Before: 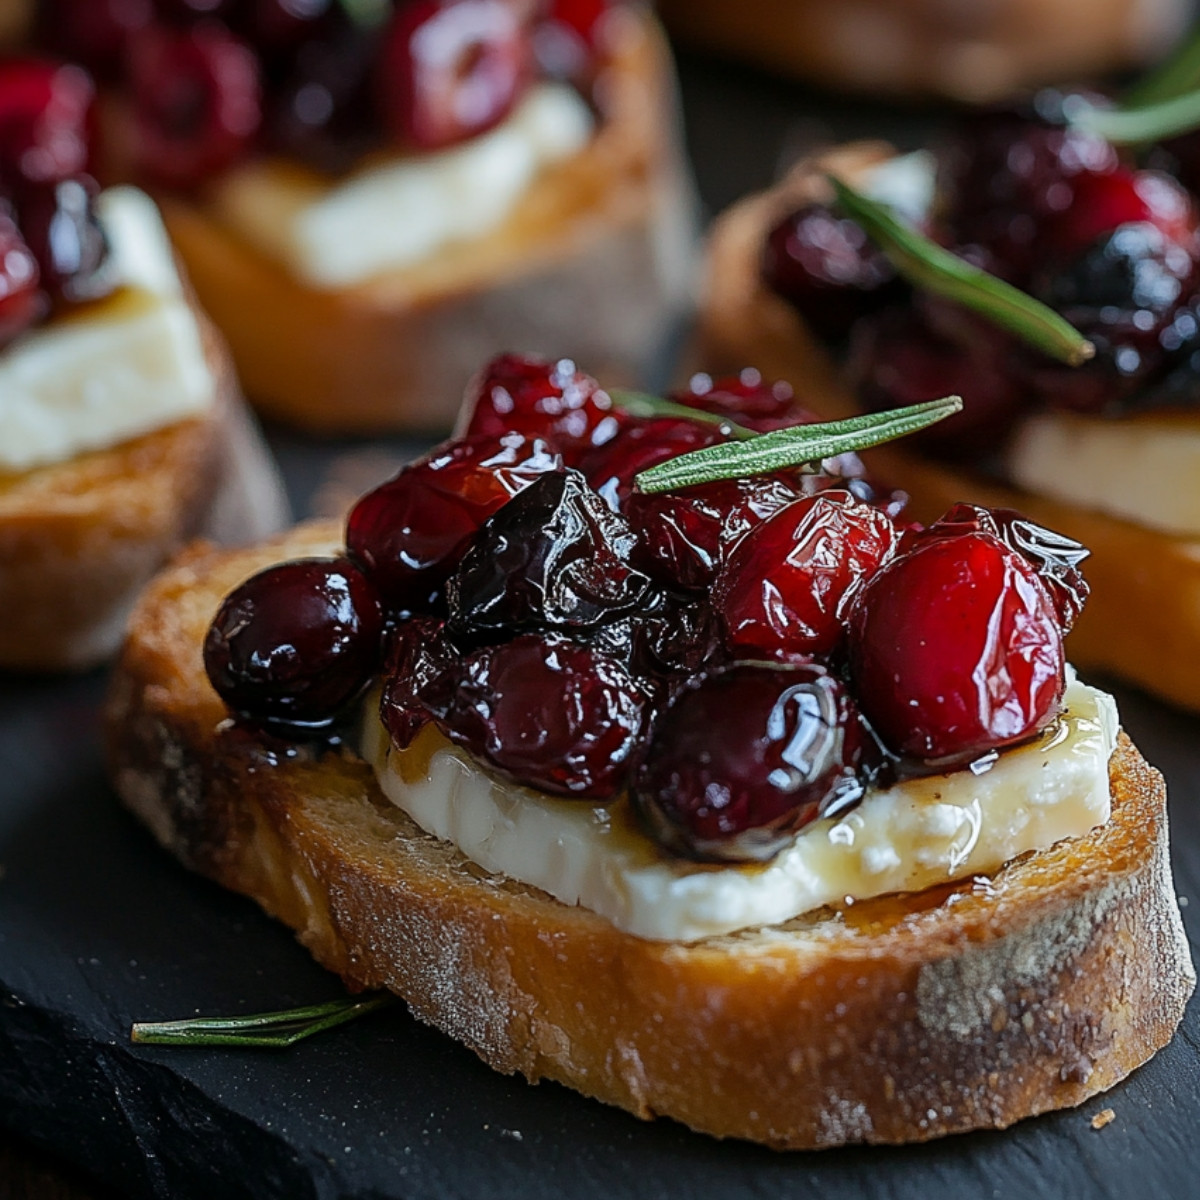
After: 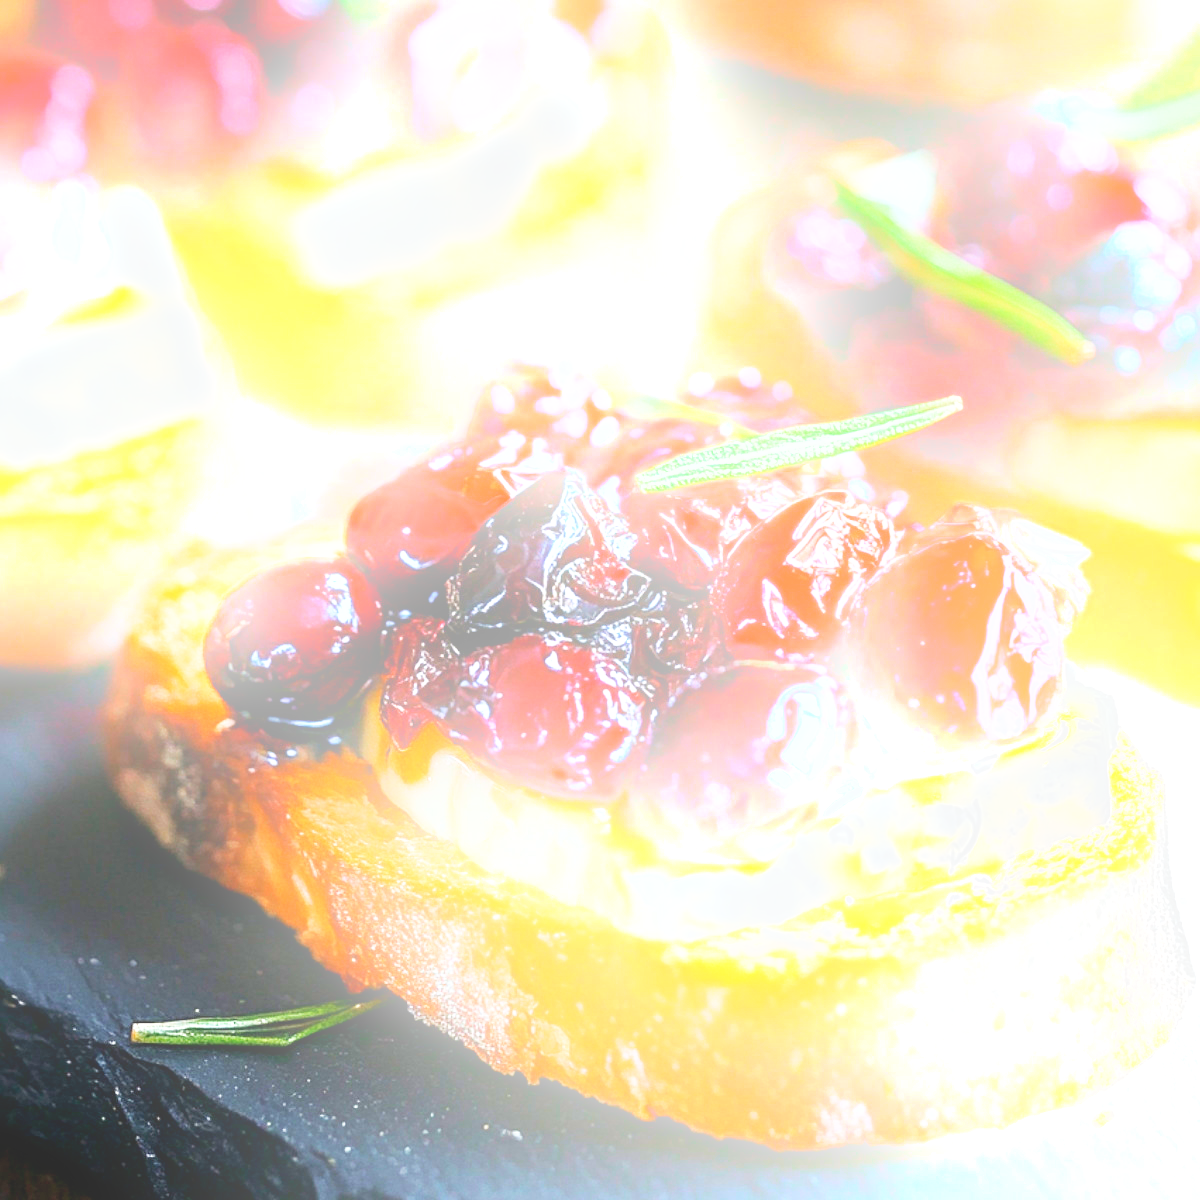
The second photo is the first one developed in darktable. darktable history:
exposure: black level correction 0, exposure 1.45 EV, compensate exposure bias true, compensate highlight preservation false
base curve: curves: ch0 [(0, 0) (0.005, 0.002) (0.15, 0.3) (0.4, 0.7) (0.75, 0.95) (1, 1)], preserve colors none
bloom: size 25%, threshold 5%, strength 90%
